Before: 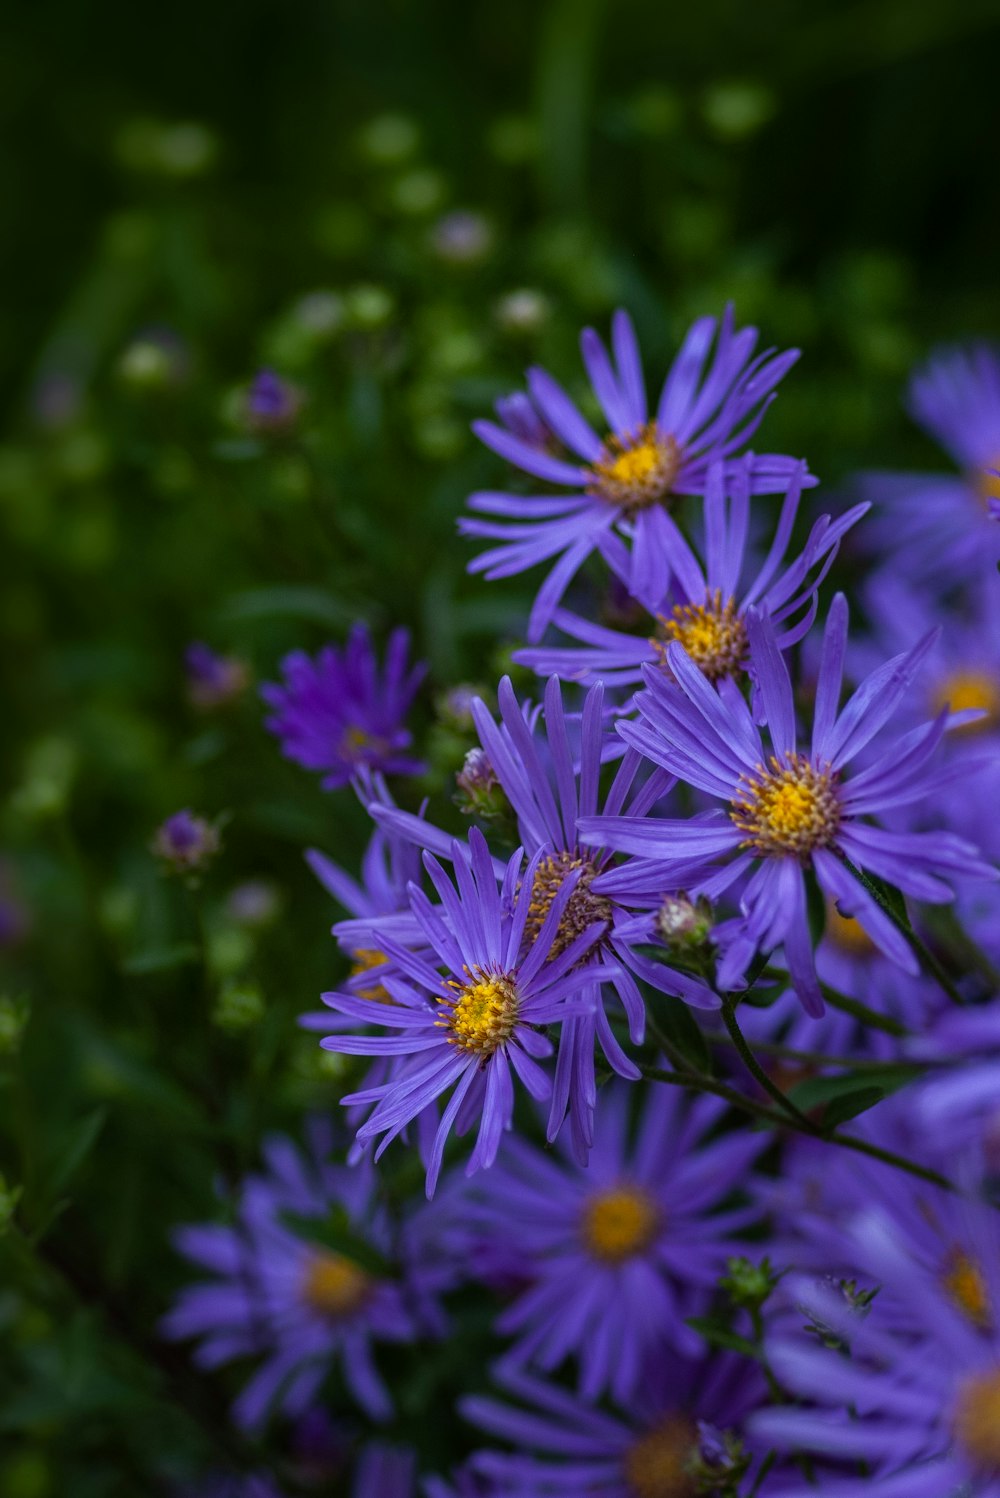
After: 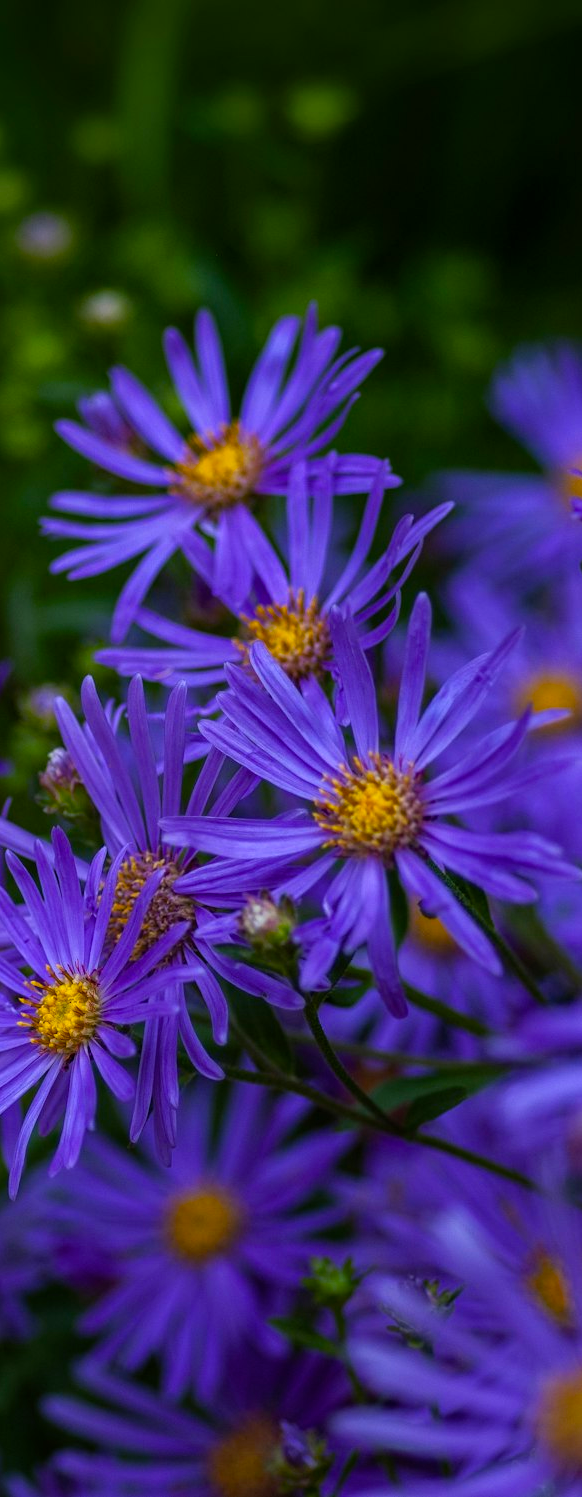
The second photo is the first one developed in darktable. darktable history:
crop: left 41.778%
color balance rgb: perceptual saturation grading › global saturation 30.375%, global vibrance 9.6%
